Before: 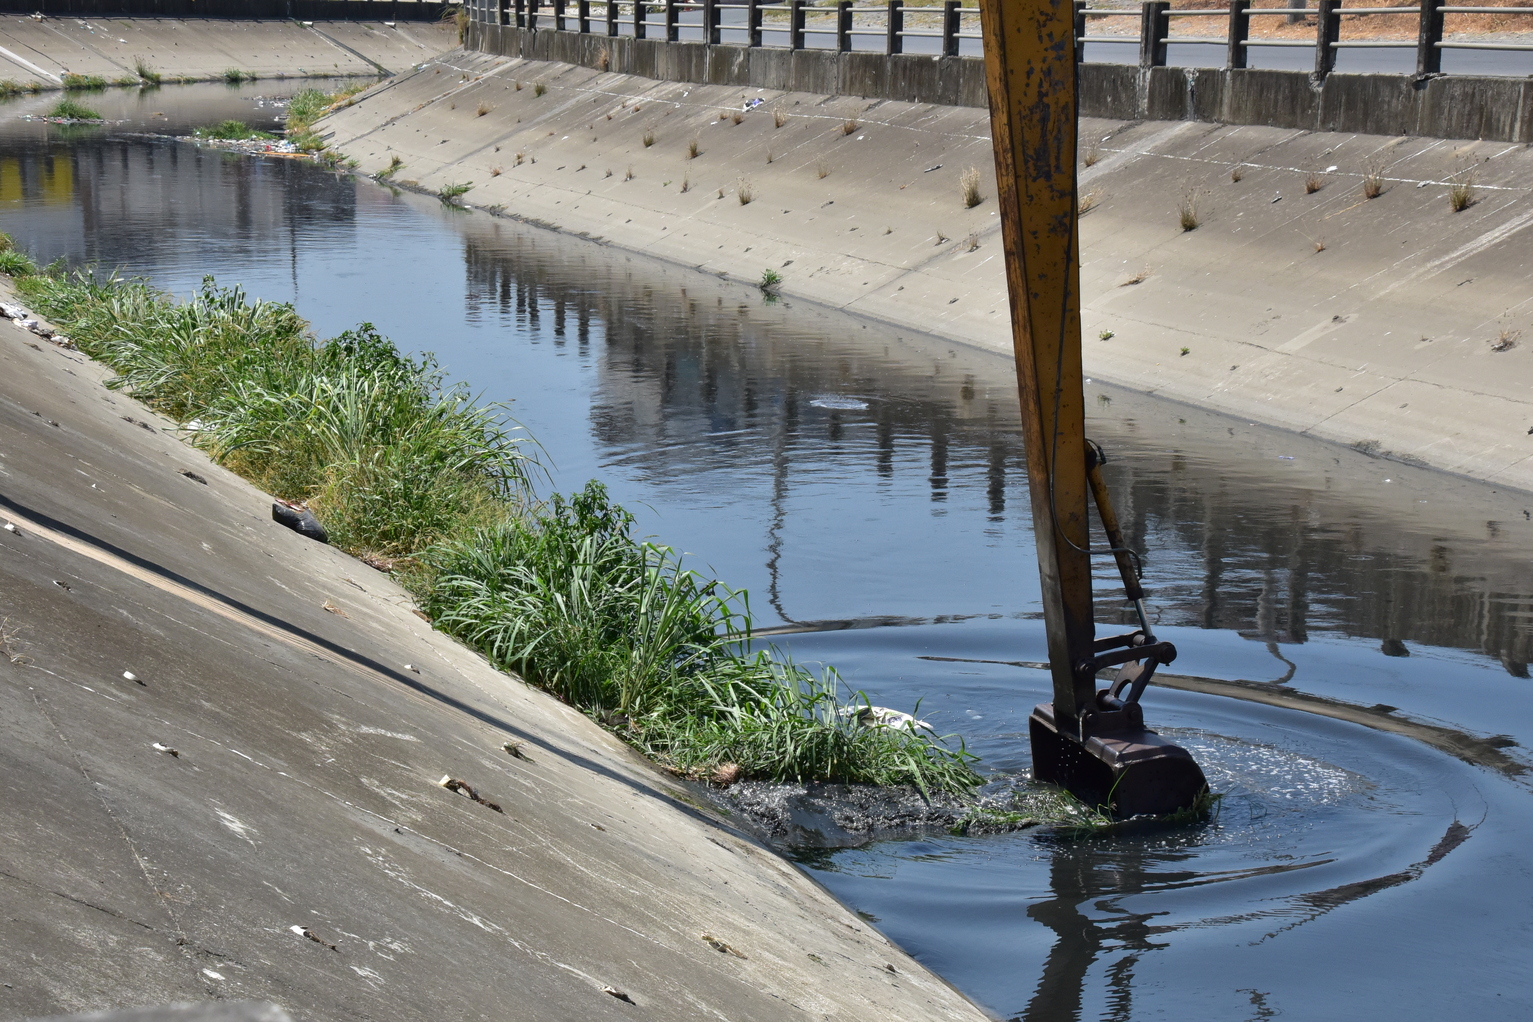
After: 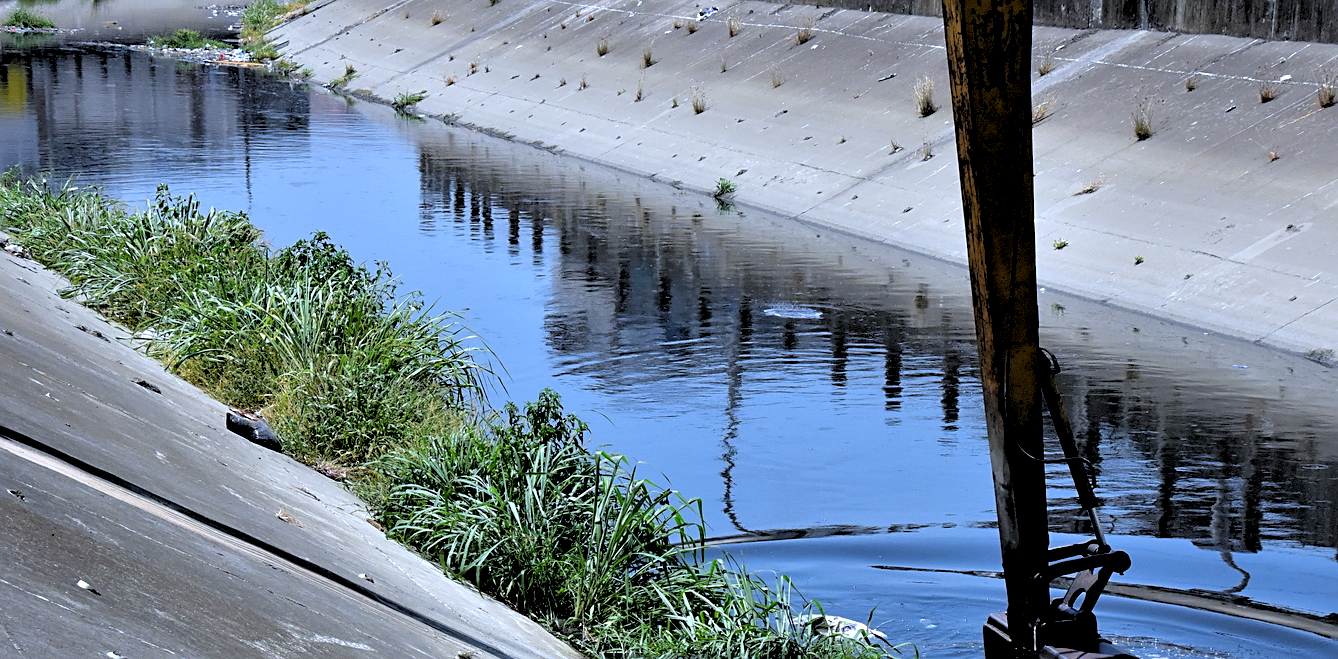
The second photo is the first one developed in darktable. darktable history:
rgb levels: levels [[0.029, 0.461, 0.922], [0, 0.5, 1], [0, 0.5, 1]]
exposure: black level correction 0.001, compensate highlight preservation false
crop: left 3.015%, top 8.969%, right 9.647%, bottom 26.457%
white balance: red 0.948, green 1.02, blue 1.176
sharpen: on, module defaults
contrast brightness saturation: saturation 0.18
